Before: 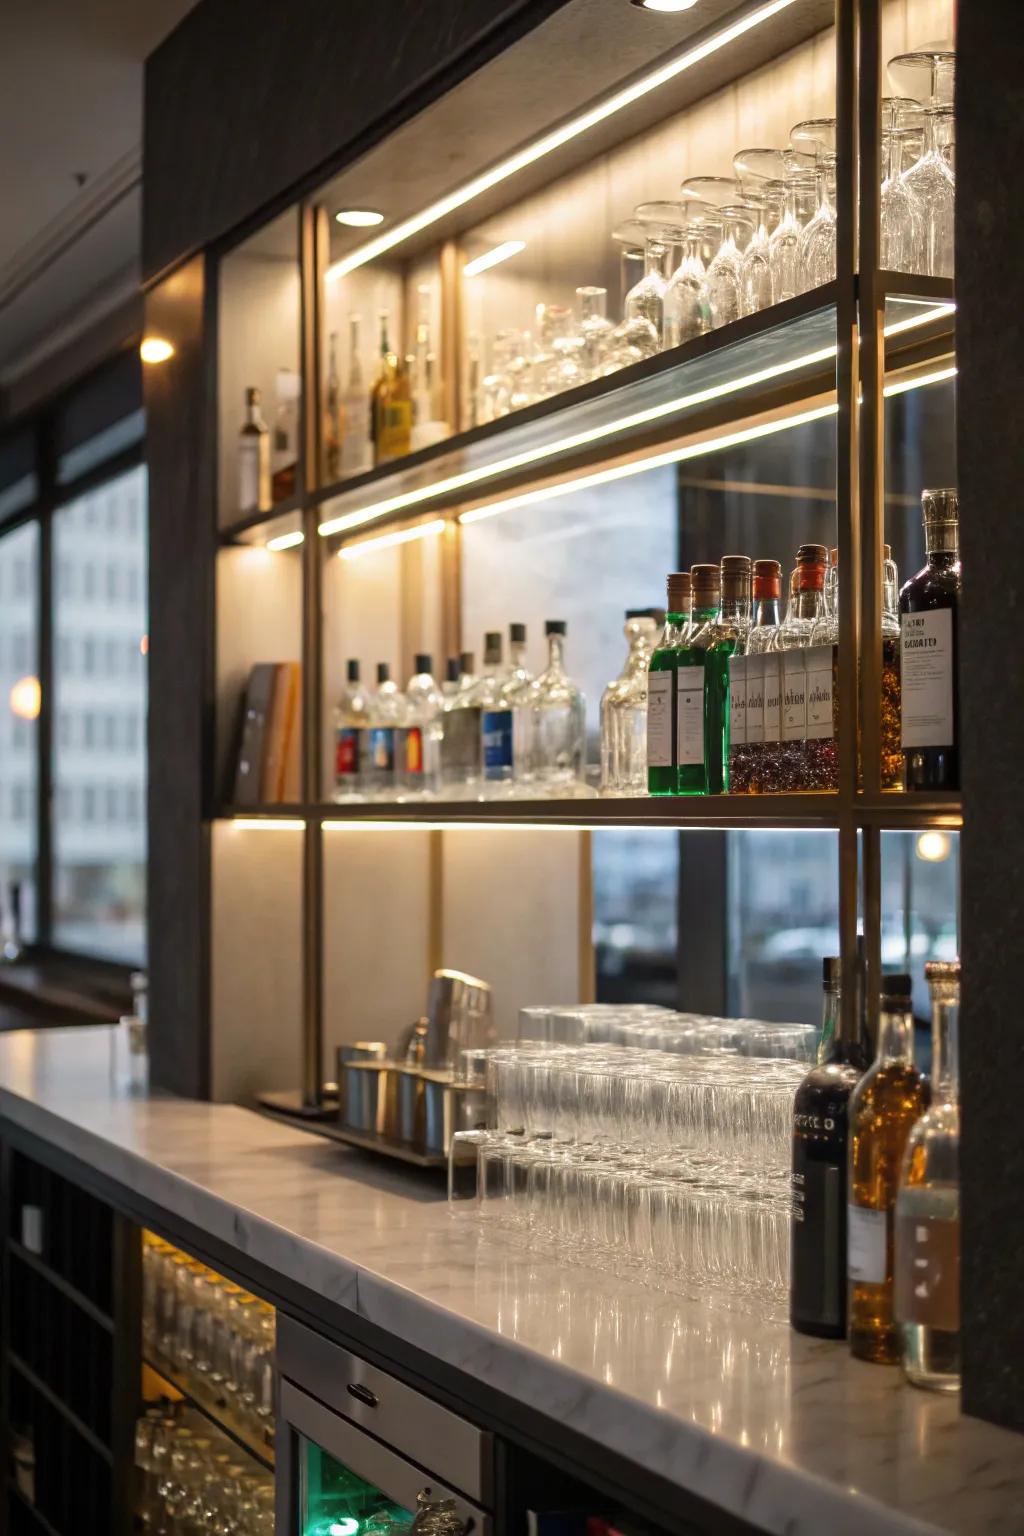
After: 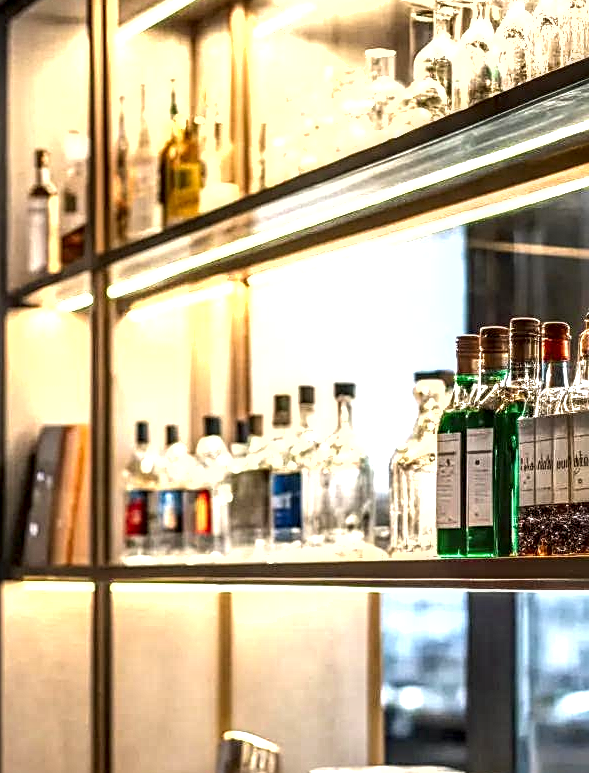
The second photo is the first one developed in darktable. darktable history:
exposure: black level correction 0, exposure 1.107 EV, compensate highlight preservation false
local contrast: highlights 16%, detail 185%
sharpen: on, module defaults
crop: left 20.643%, top 15.509%, right 21.817%, bottom 34.145%
shadows and highlights: radius 336.49, shadows 29, soften with gaussian
